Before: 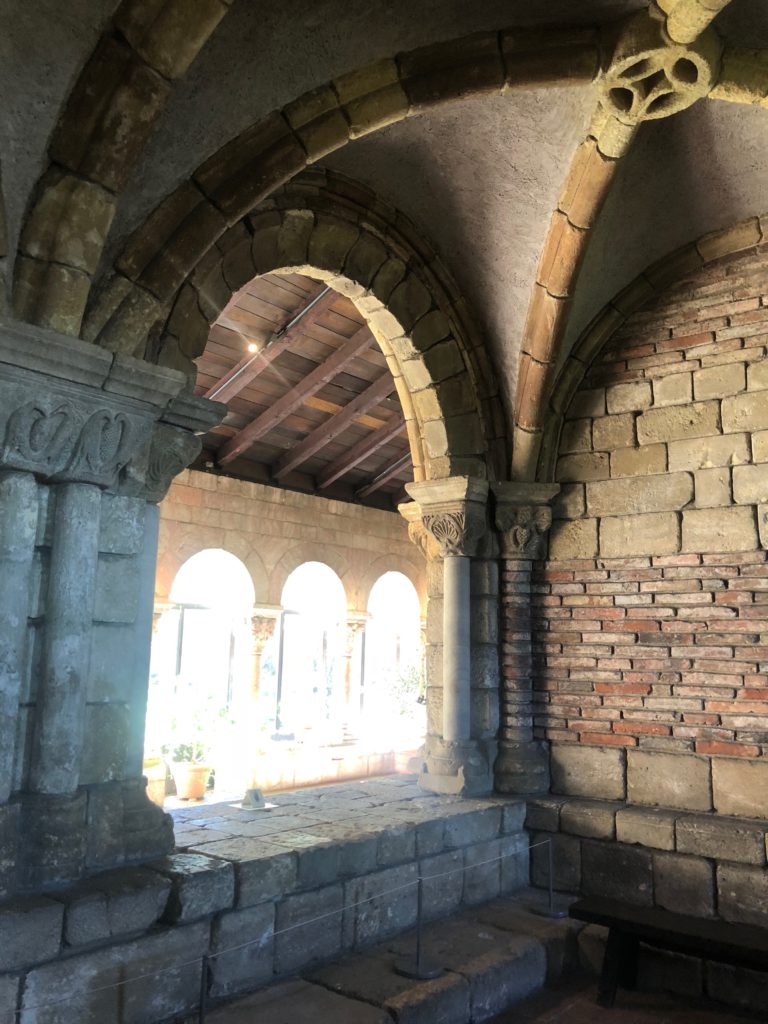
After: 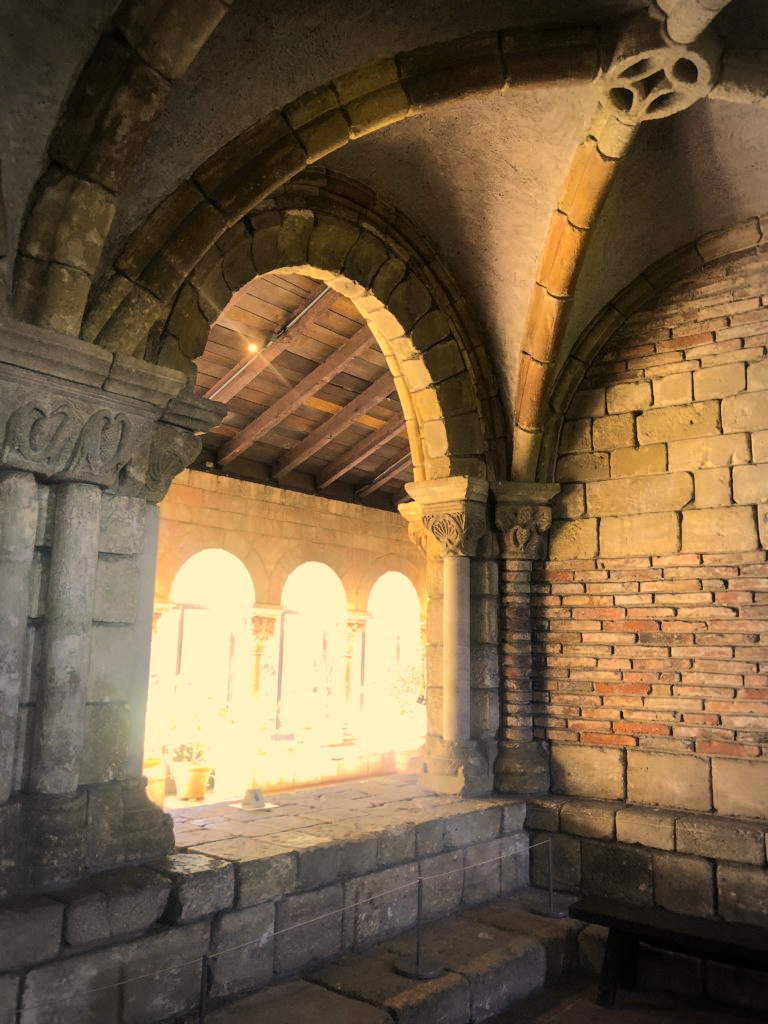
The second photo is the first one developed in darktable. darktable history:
color correction: highlights a* 15, highlights b* 31.55
base curve: curves: ch0 [(0, 0) (0.262, 0.32) (0.722, 0.705) (1, 1)]
vignetting: automatic ratio true
